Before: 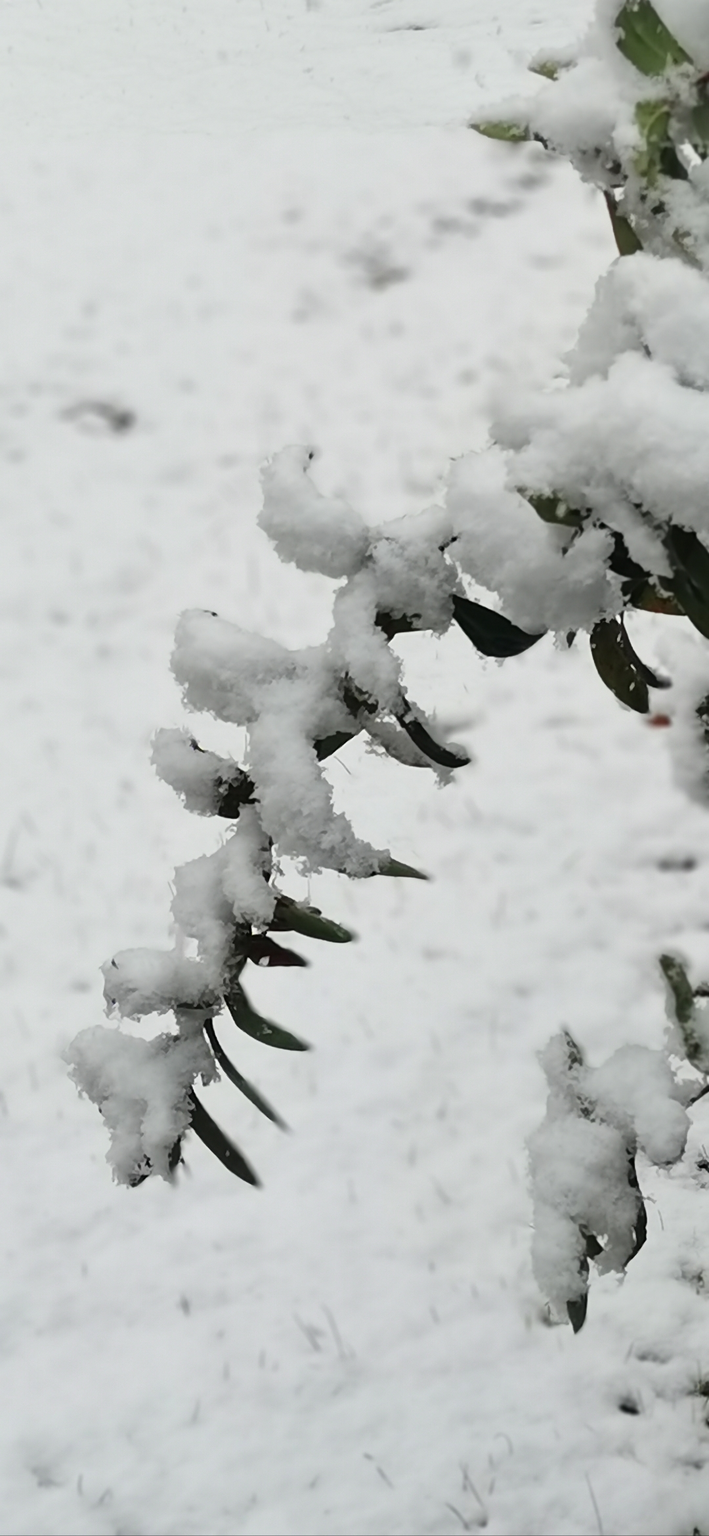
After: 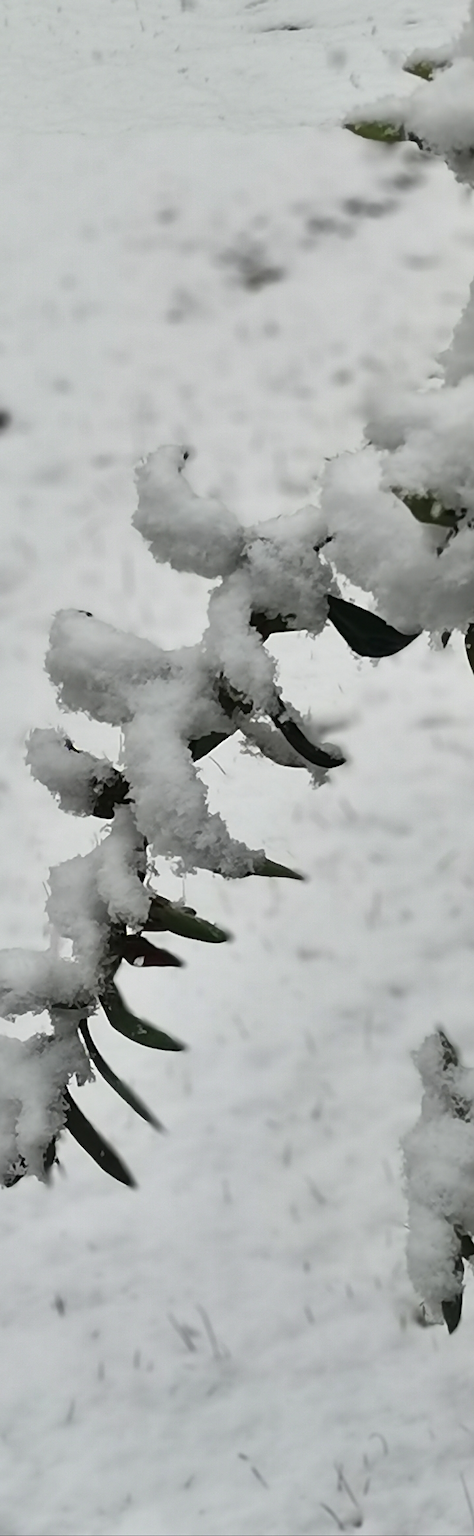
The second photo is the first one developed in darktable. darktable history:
tone equalizer: edges refinement/feathering 500, mask exposure compensation -1.57 EV, preserve details no
crop and rotate: left 17.703%, right 15.351%
shadows and highlights: low approximation 0.01, soften with gaussian
sharpen: amount 0.203
